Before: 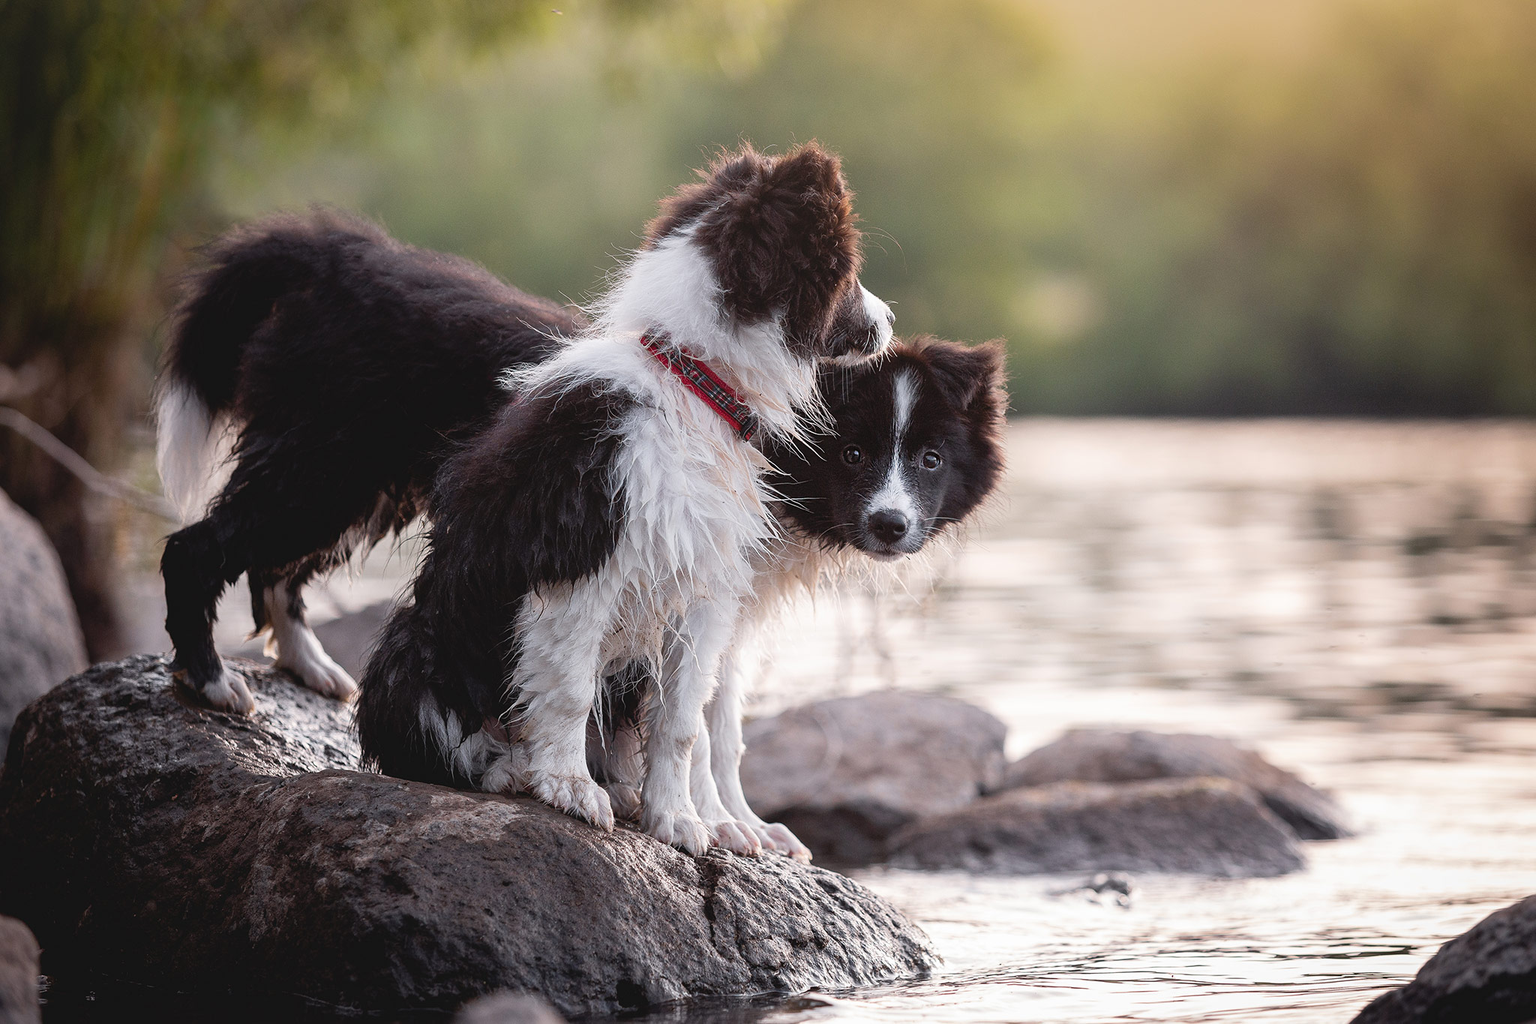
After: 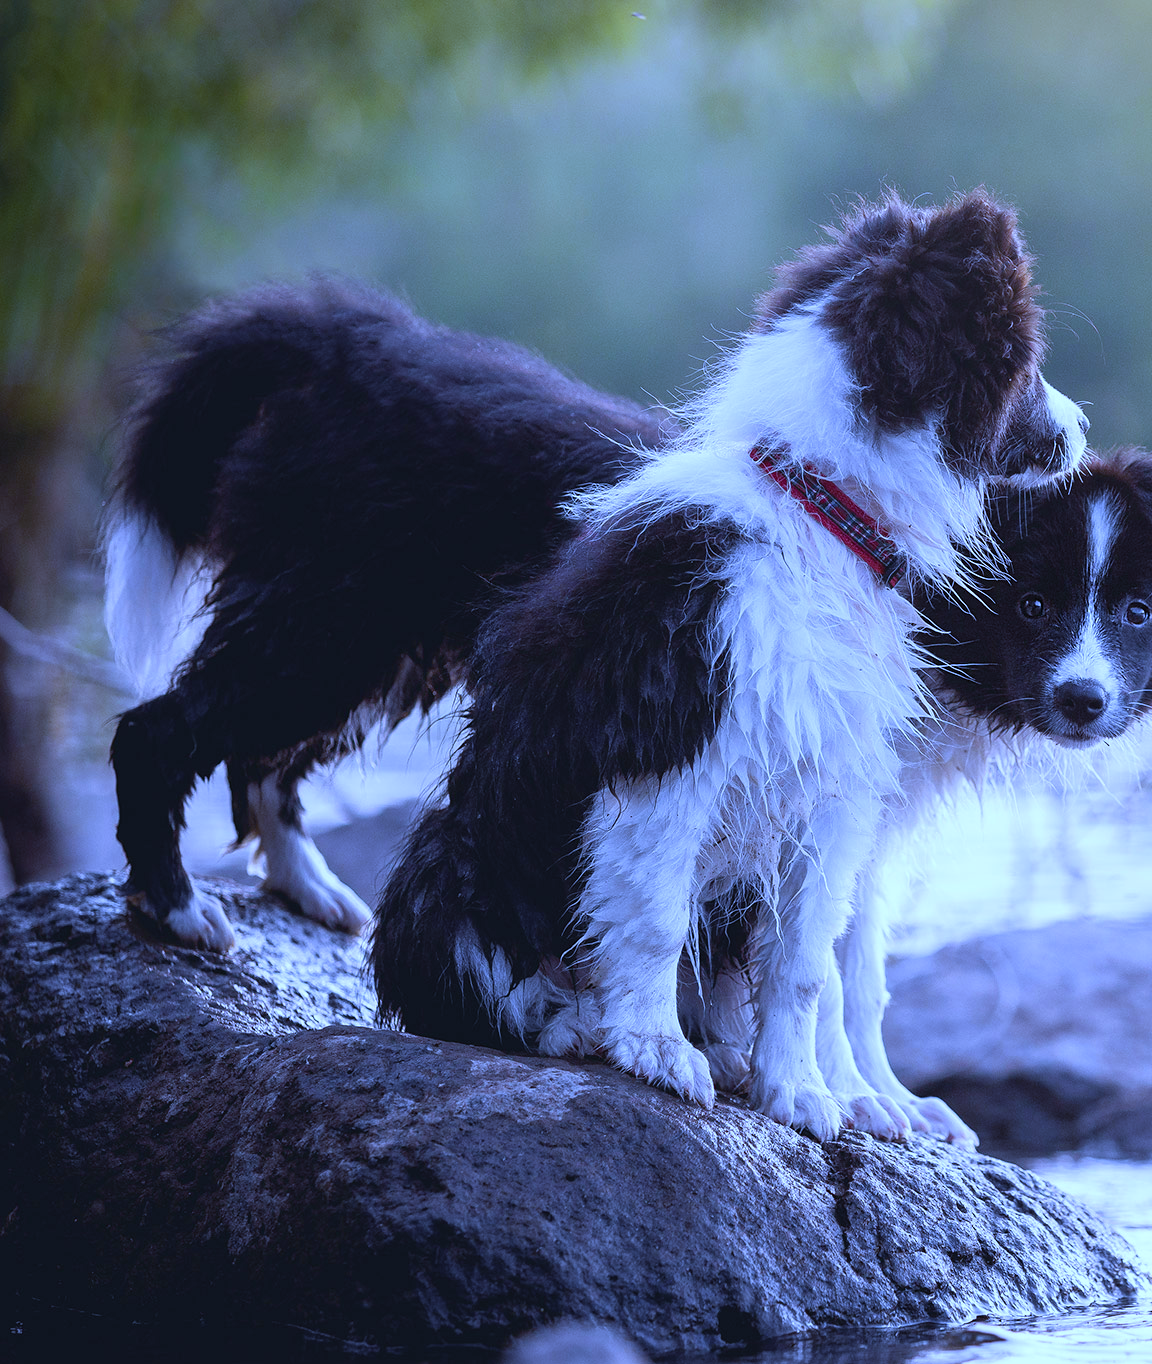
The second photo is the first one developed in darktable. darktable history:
white balance: red 0.766, blue 1.537
crop: left 5.114%, right 38.589%
velvia: strength 15%
